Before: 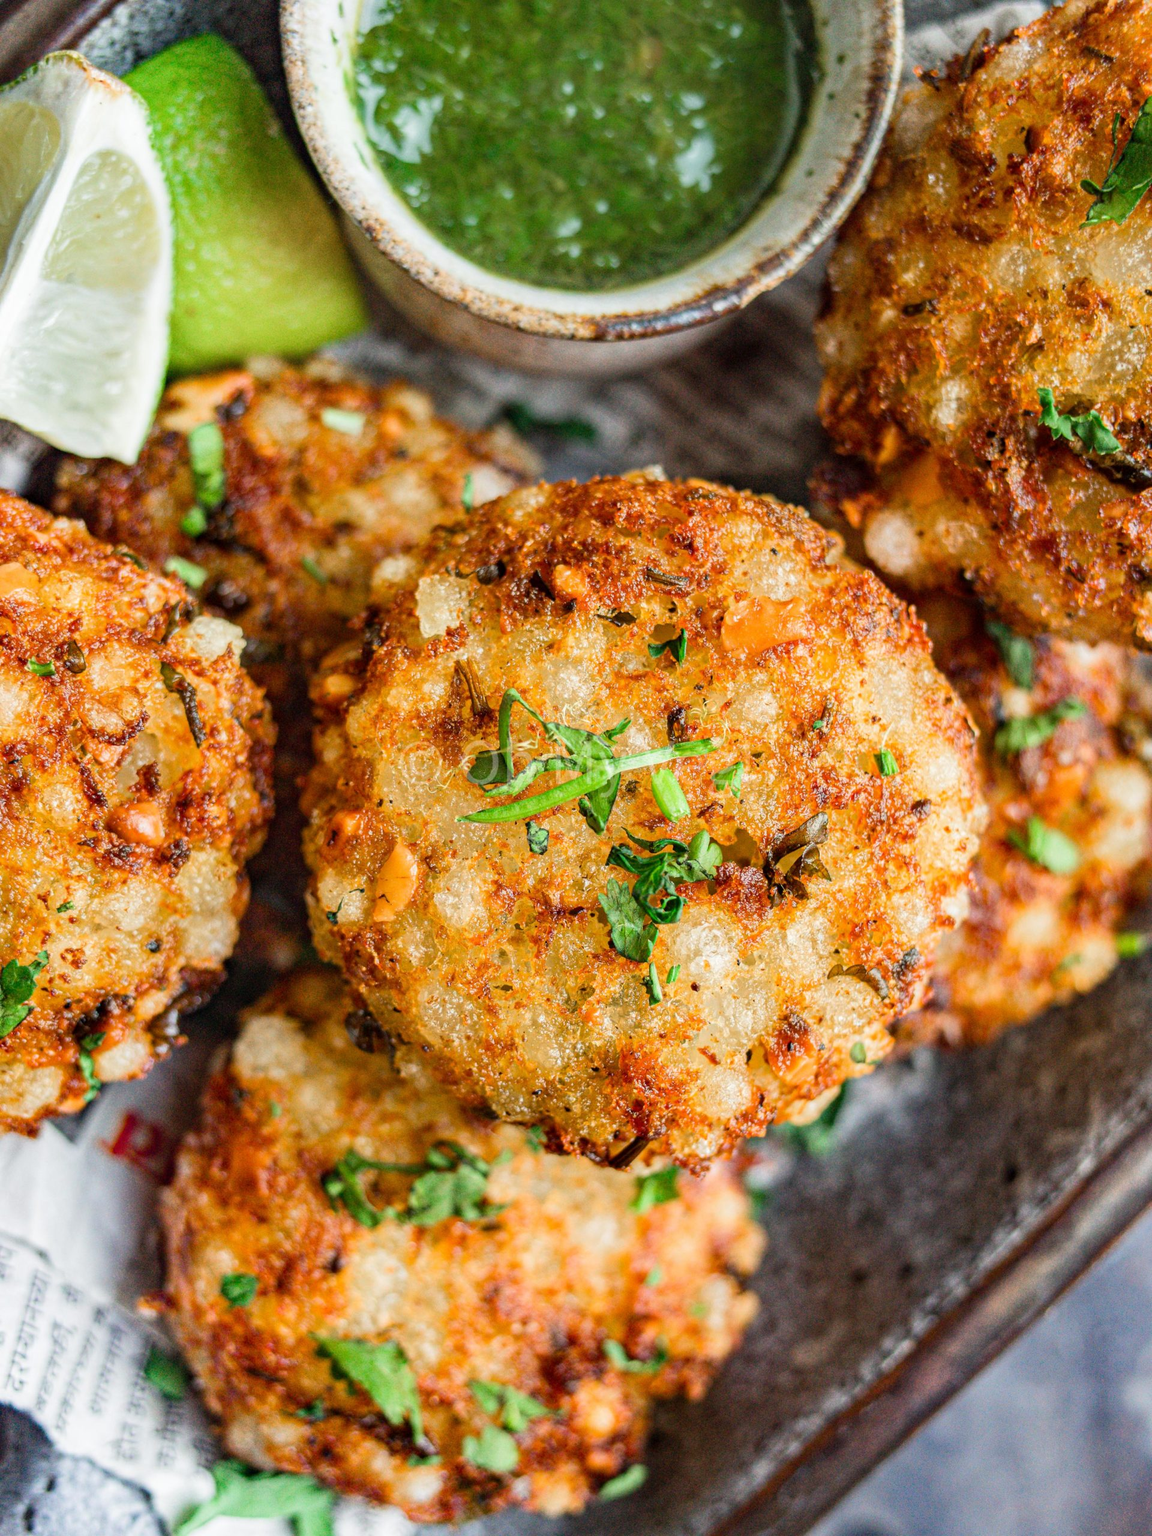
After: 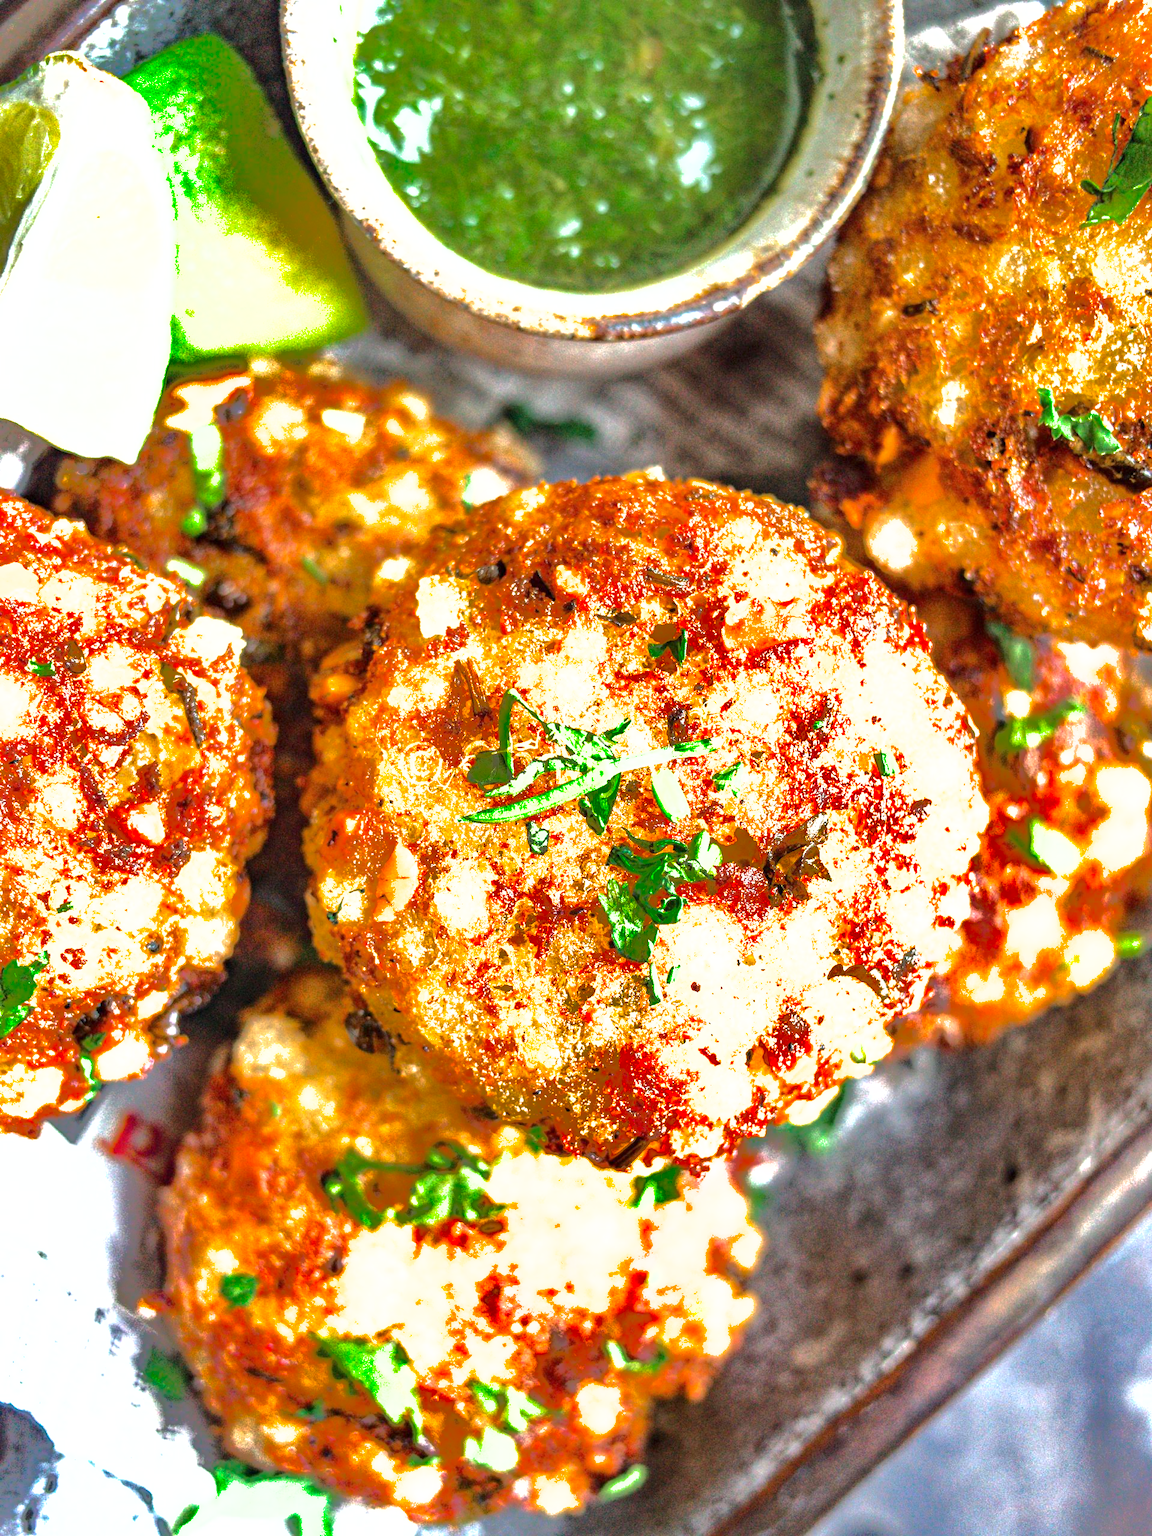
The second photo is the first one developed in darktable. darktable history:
exposure: black level correction 0, exposure 1.197 EV, compensate highlight preservation false
shadows and highlights: shadows -19.17, highlights -73.43
